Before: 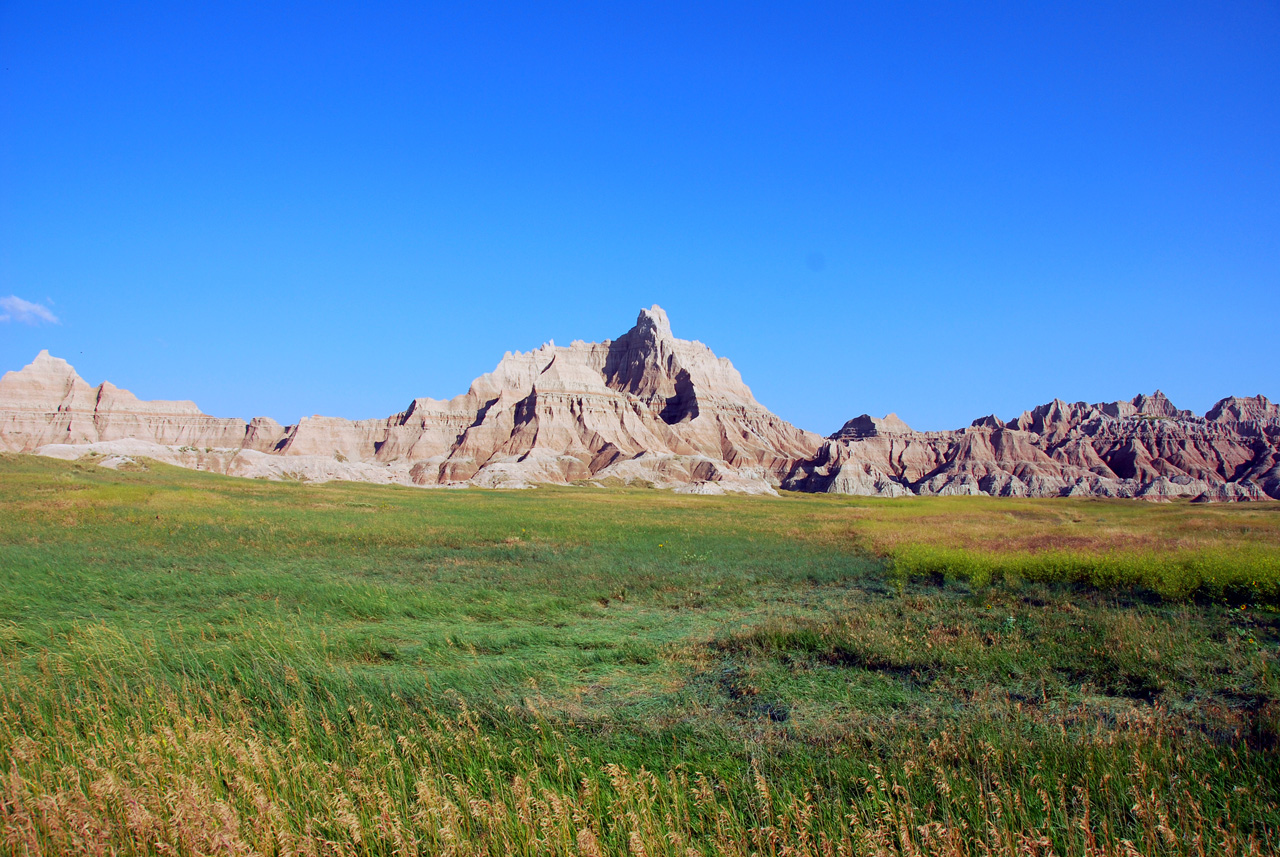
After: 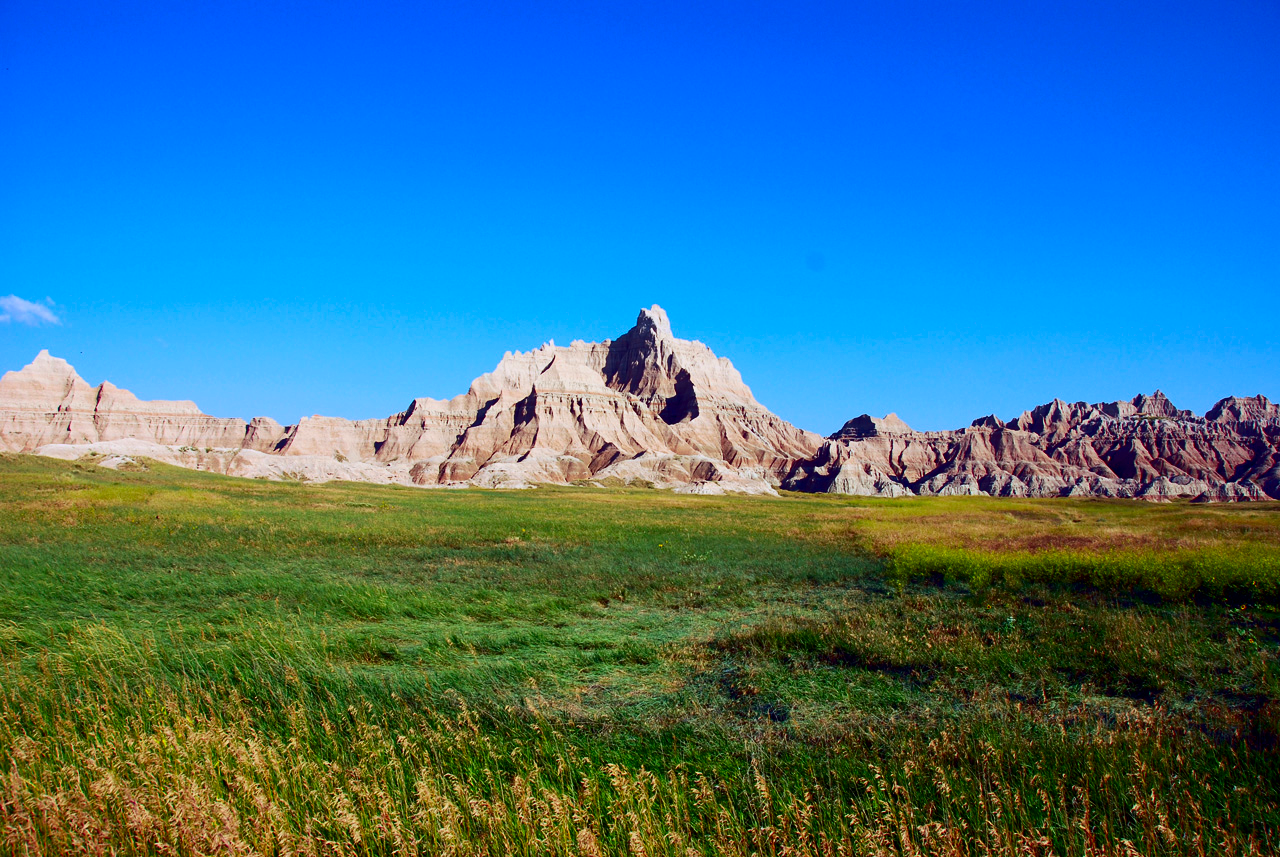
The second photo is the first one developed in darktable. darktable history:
contrast brightness saturation: contrast 0.21, brightness -0.11, saturation 0.21
color zones: curves: ch0 [(0, 0.5) (0.143, 0.5) (0.286, 0.5) (0.429, 0.5) (0.571, 0.5) (0.714, 0.476) (0.857, 0.5) (1, 0.5)]; ch2 [(0, 0.5) (0.143, 0.5) (0.286, 0.5) (0.429, 0.5) (0.571, 0.5) (0.714, 0.487) (0.857, 0.5) (1, 0.5)]
